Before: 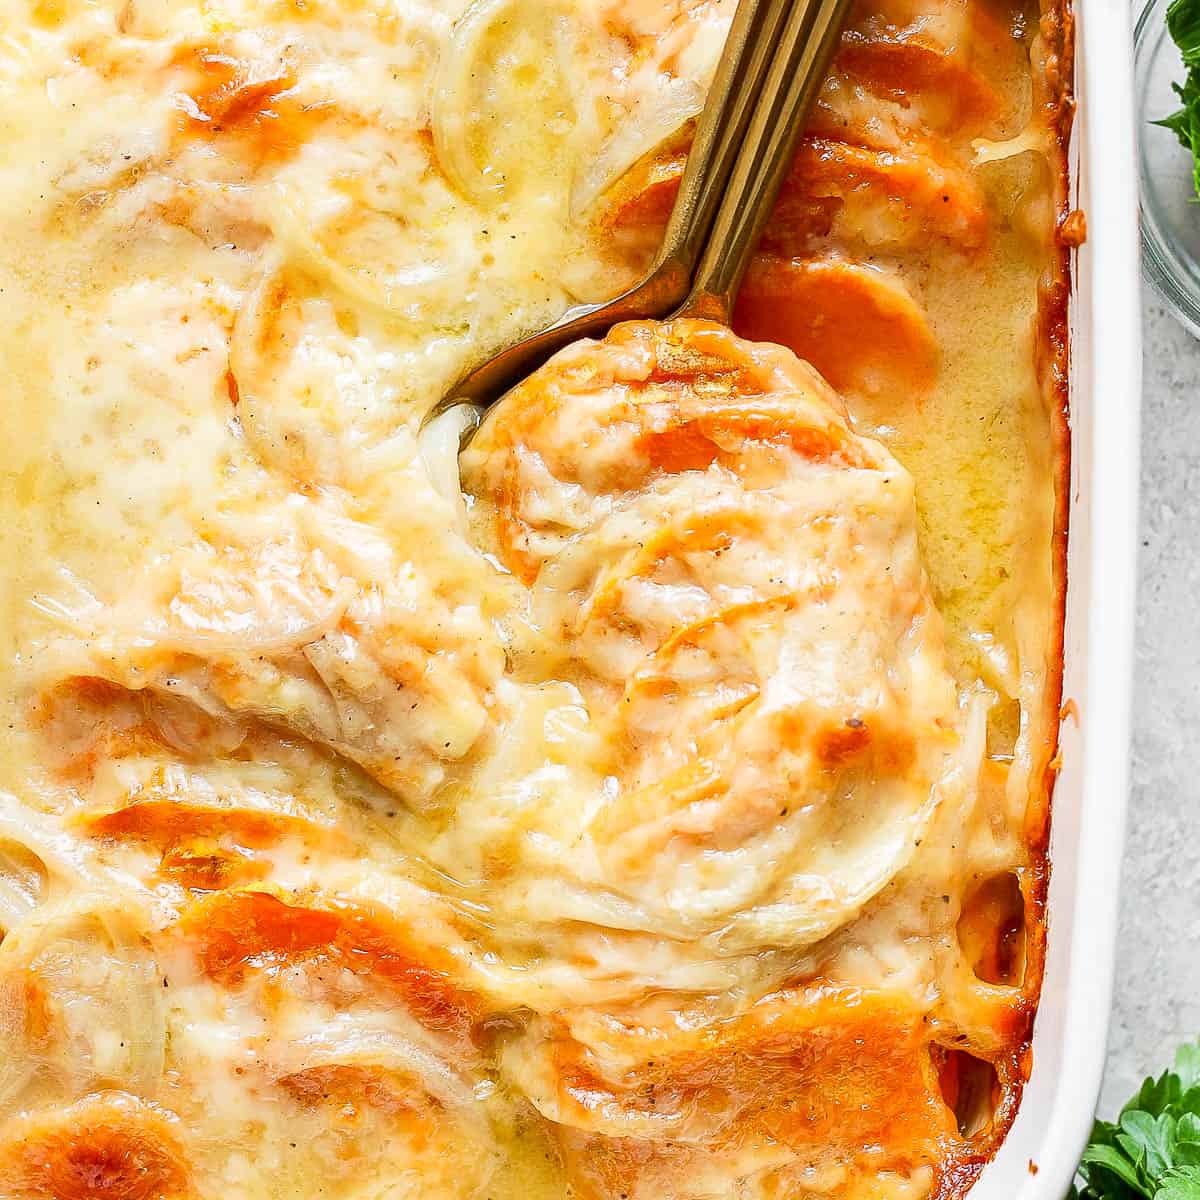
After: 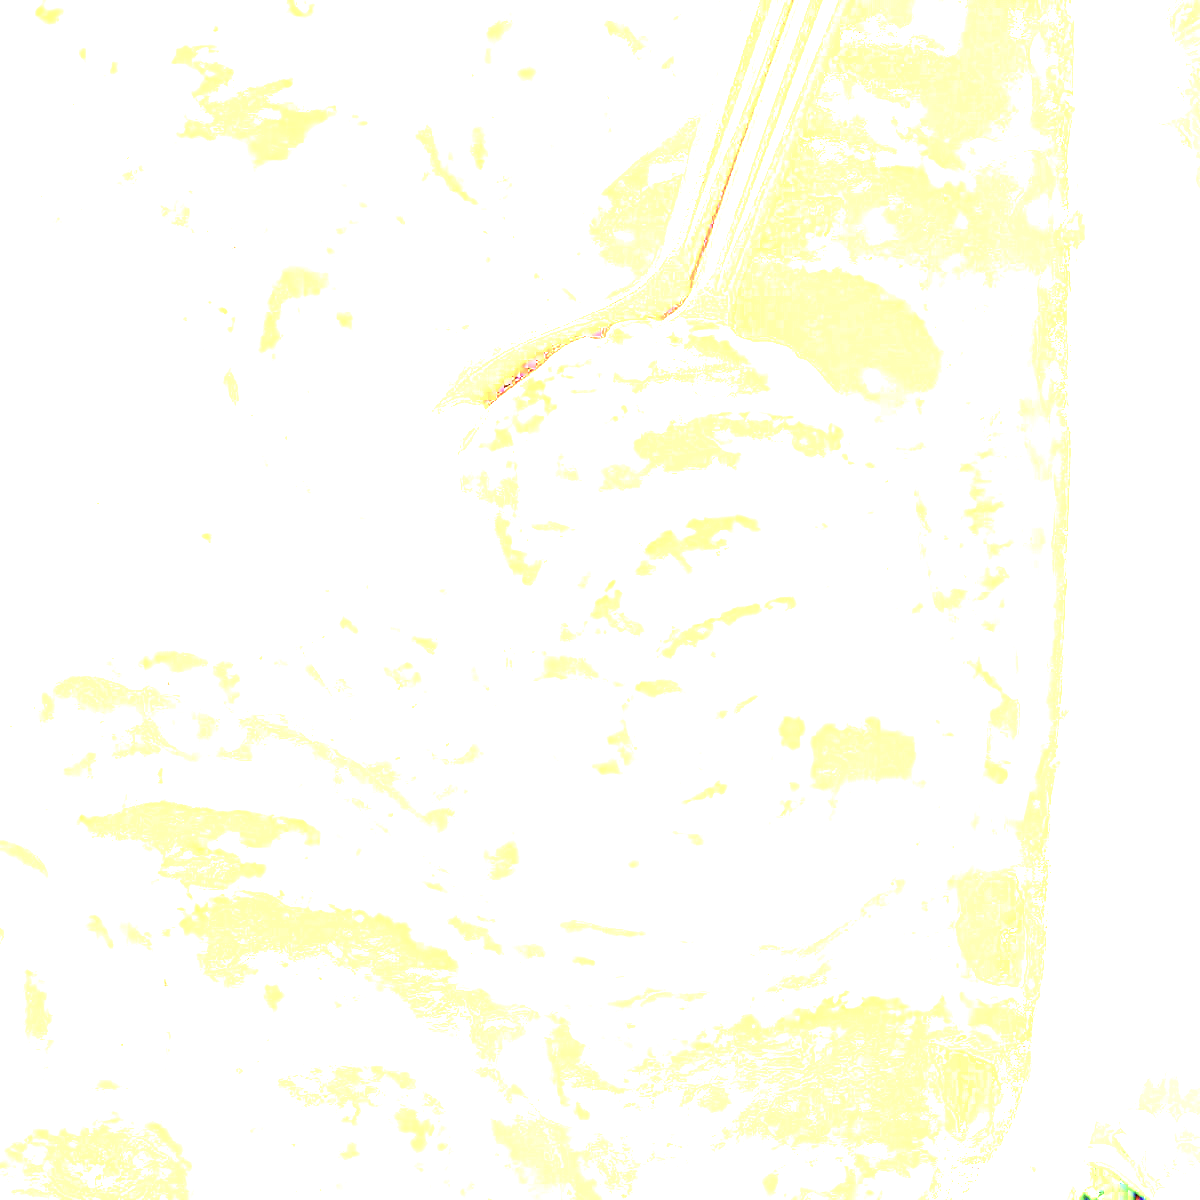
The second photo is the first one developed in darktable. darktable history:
exposure: exposure 7.968 EV, compensate exposure bias true, compensate highlight preservation false
contrast brightness saturation: contrast 0.246, saturation -0.316
velvia: on, module defaults
